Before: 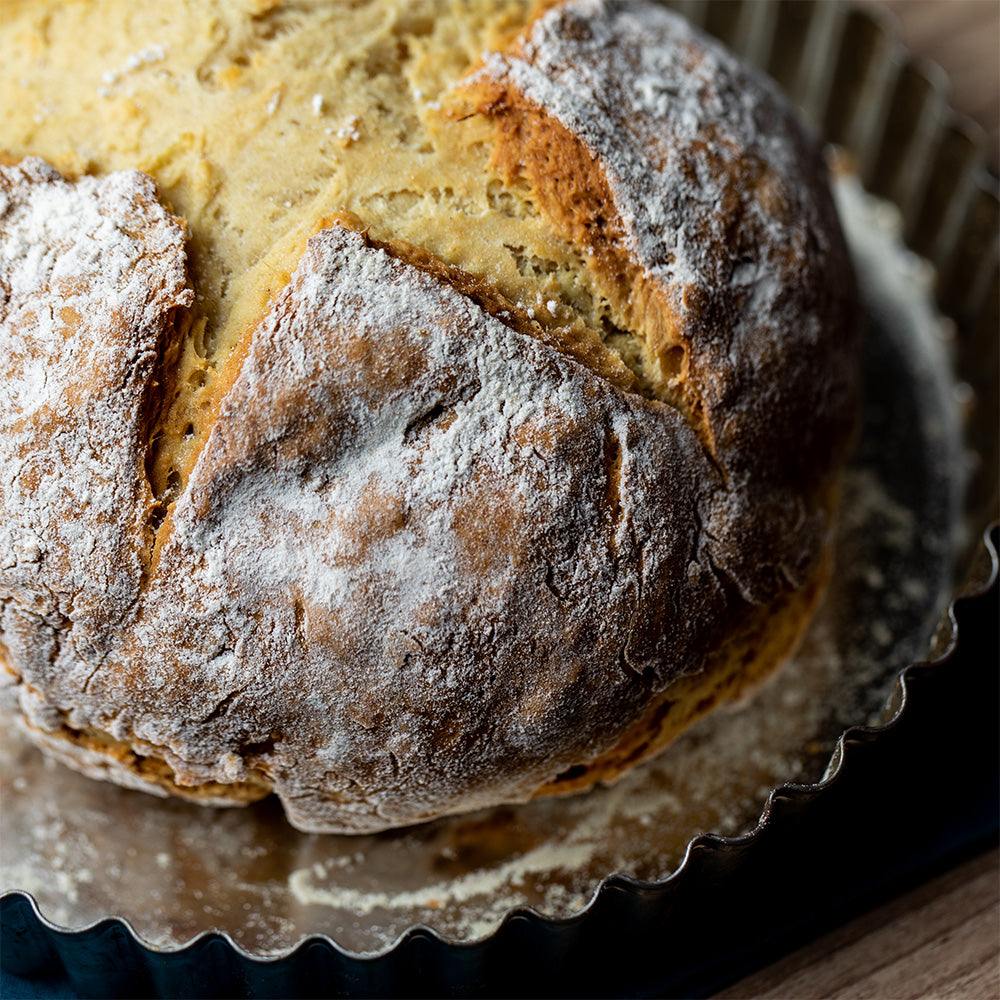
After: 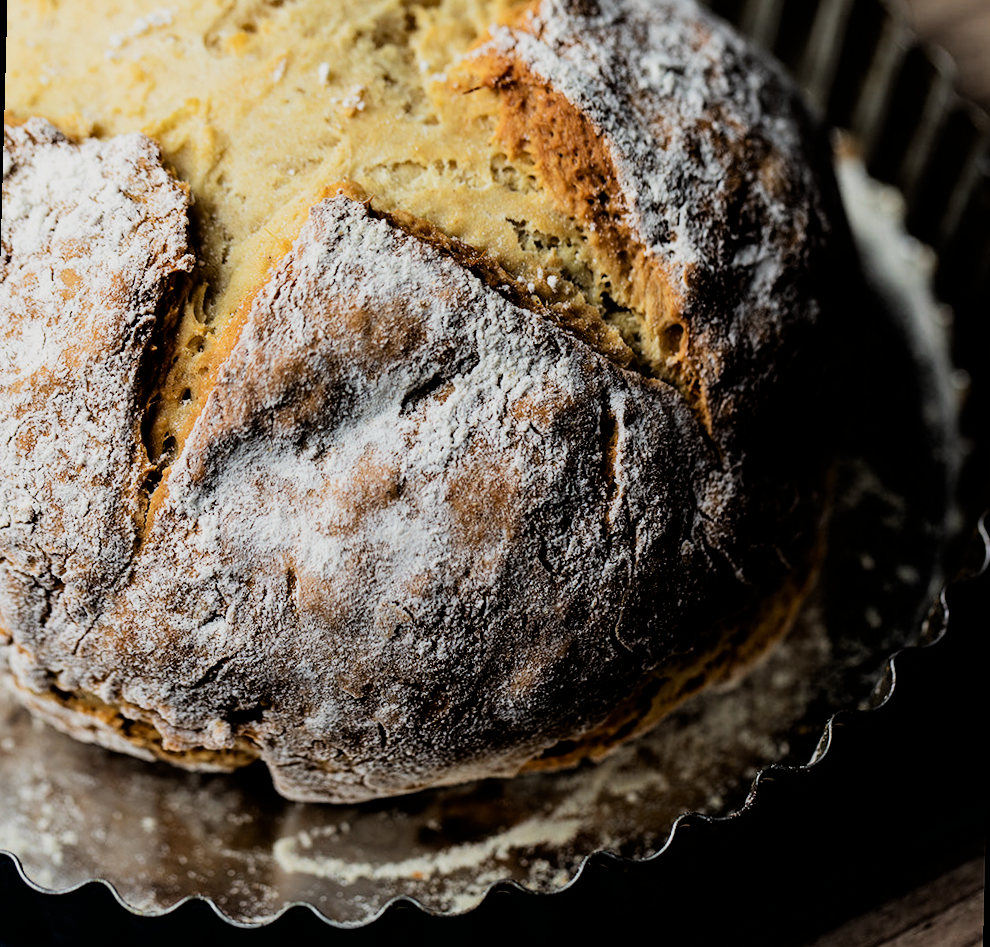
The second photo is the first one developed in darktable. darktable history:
tone equalizer: on, module defaults
color calibration: x 0.342, y 0.356, temperature 5122 K
rotate and perspective: rotation 1.57°, crop left 0.018, crop right 0.982, crop top 0.039, crop bottom 0.961
filmic rgb: black relative exposure -5 EV, hardness 2.88, contrast 1.4, highlights saturation mix -30%
